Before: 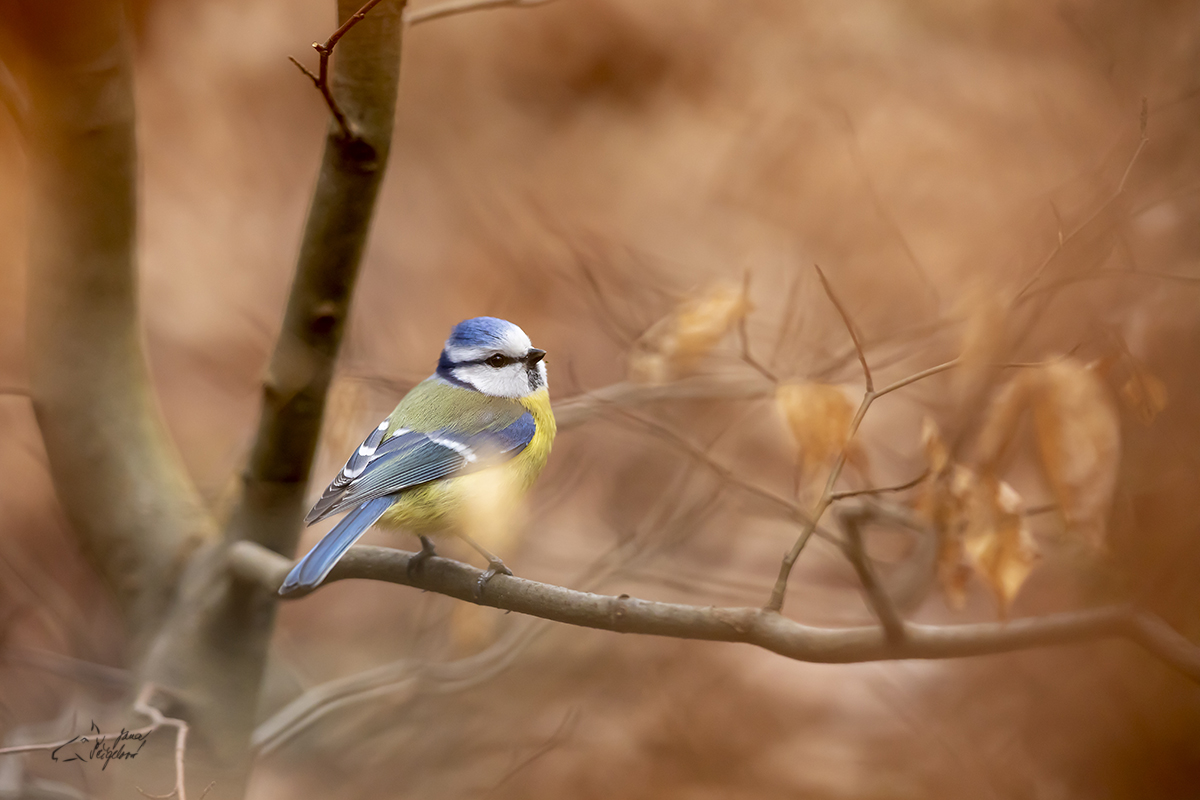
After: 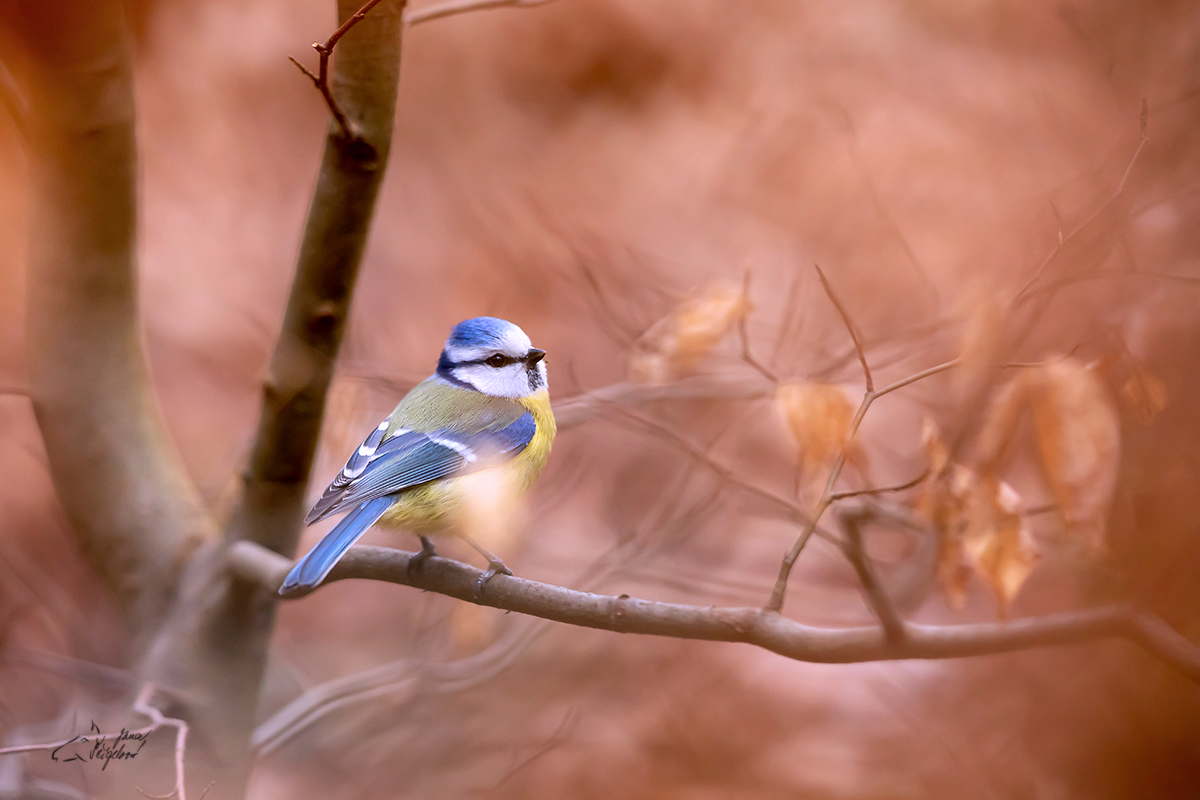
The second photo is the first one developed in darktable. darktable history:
color calibration: illuminant as shot in camera, x 0.37, y 0.382, temperature 4313.32 K
white balance: red 1.05, blue 1.072
